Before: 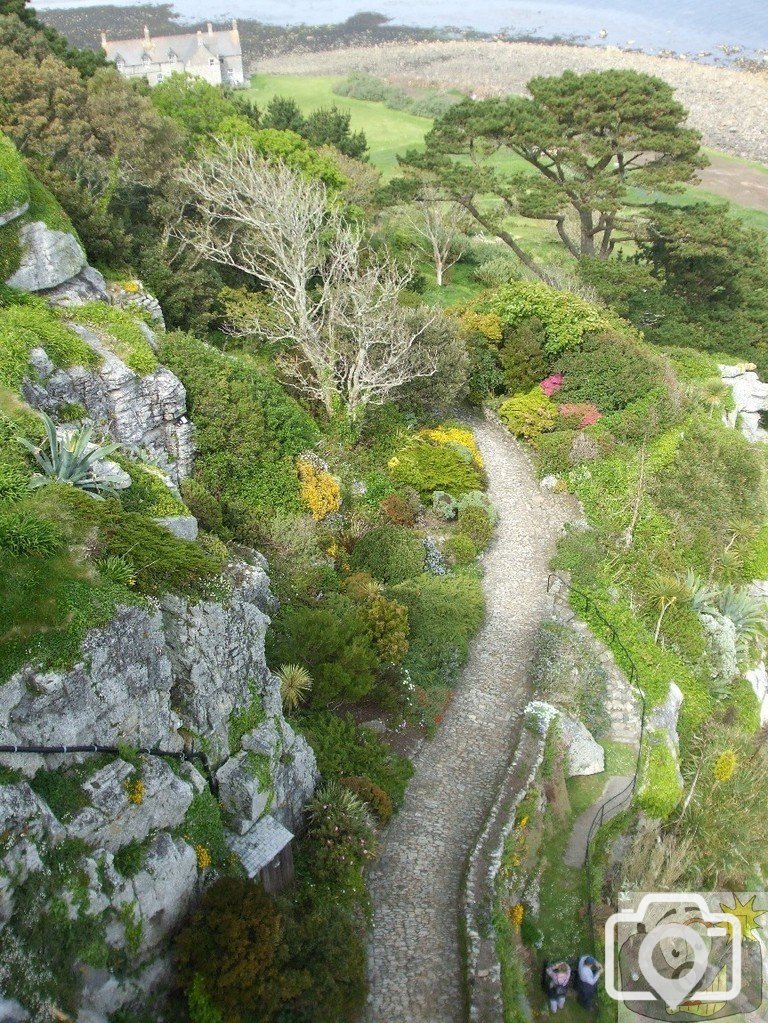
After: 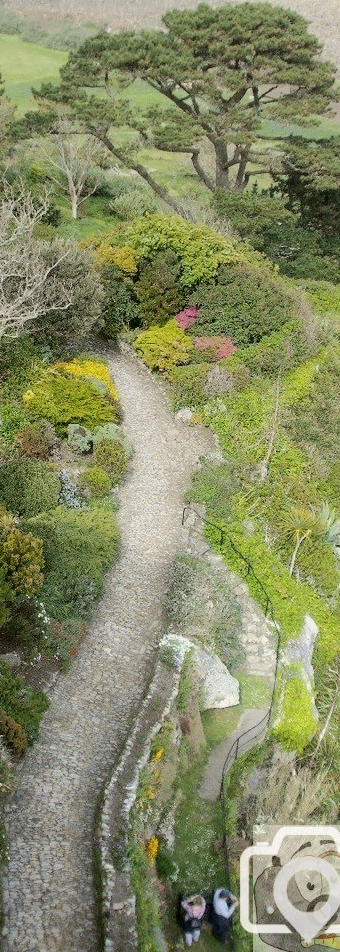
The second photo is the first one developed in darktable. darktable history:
crop: left 47.628%, top 6.643%, right 7.874%
color zones: curves: ch0 [(0.068, 0.464) (0.25, 0.5) (0.48, 0.508) (0.75, 0.536) (0.886, 0.476) (0.967, 0.456)]; ch1 [(0.066, 0.456) (0.25, 0.5) (0.616, 0.508) (0.746, 0.56) (0.934, 0.444)]
graduated density: rotation -0.352°, offset 57.64
tone curve: curves: ch0 [(0.003, 0) (0.066, 0.017) (0.163, 0.09) (0.264, 0.238) (0.395, 0.421) (0.517, 0.575) (0.633, 0.687) (0.791, 0.814) (1, 1)]; ch1 [(0, 0) (0.149, 0.17) (0.327, 0.339) (0.39, 0.403) (0.456, 0.463) (0.501, 0.502) (0.512, 0.507) (0.53, 0.533) (0.575, 0.592) (0.671, 0.655) (0.729, 0.679) (1, 1)]; ch2 [(0, 0) (0.337, 0.382) (0.464, 0.47) (0.501, 0.502) (0.527, 0.532) (0.563, 0.555) (0.615, 0.61) (0.663, 0.68) (1, 1)], color space Lab, independent channels, preserve colors none
